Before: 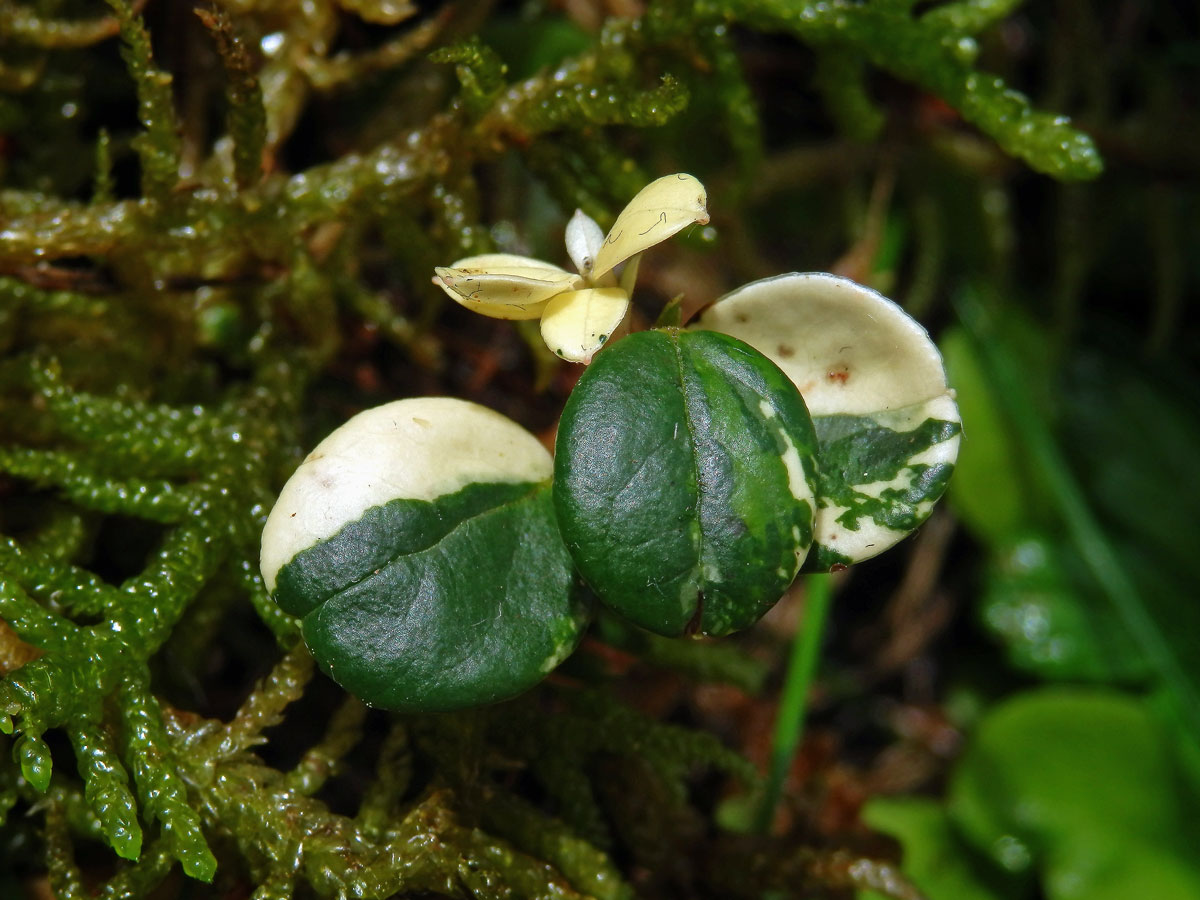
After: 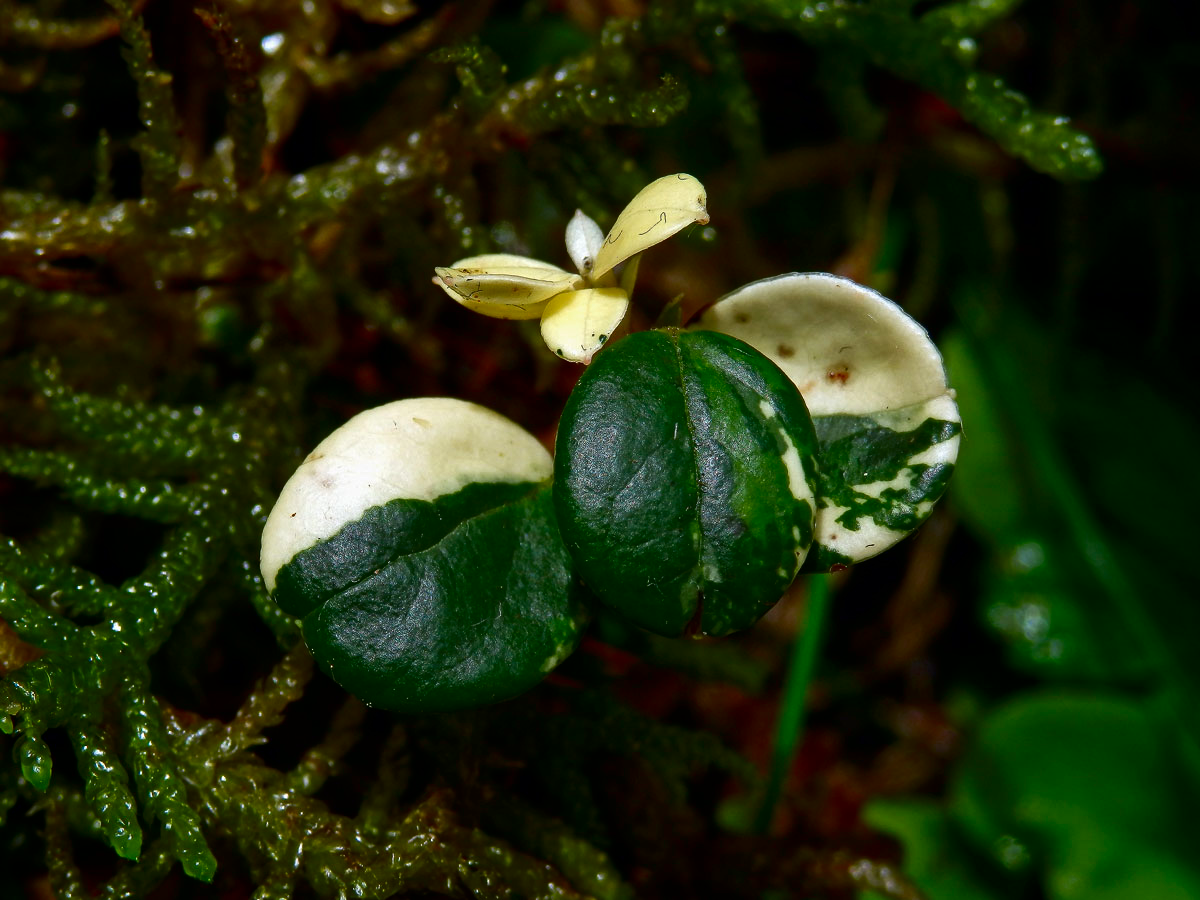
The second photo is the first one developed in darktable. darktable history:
contrast brightness saturation: contrast 0.126, brightness -0.233, saturation 0.144
